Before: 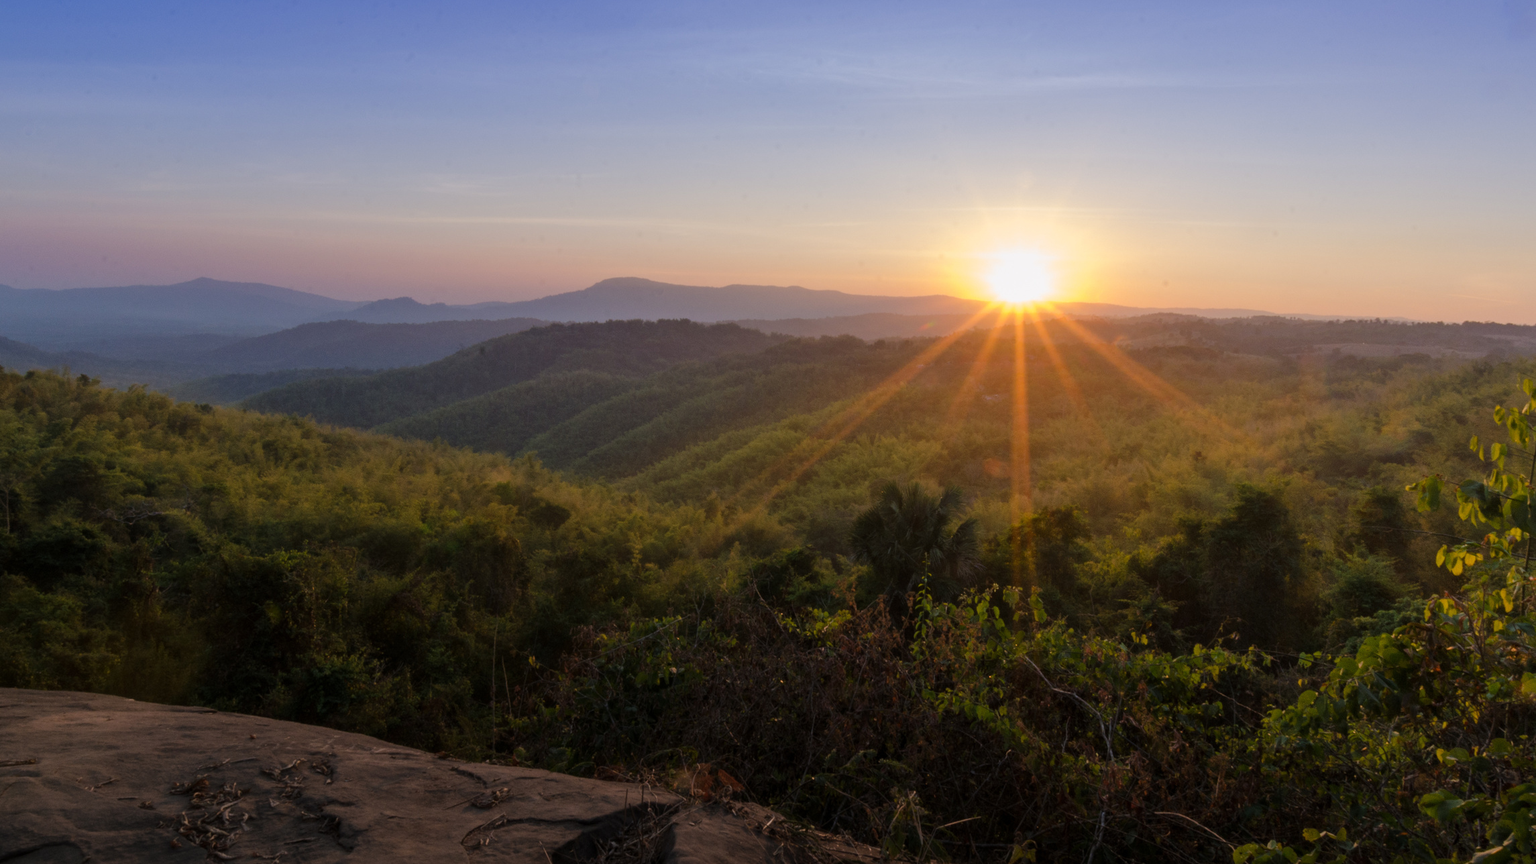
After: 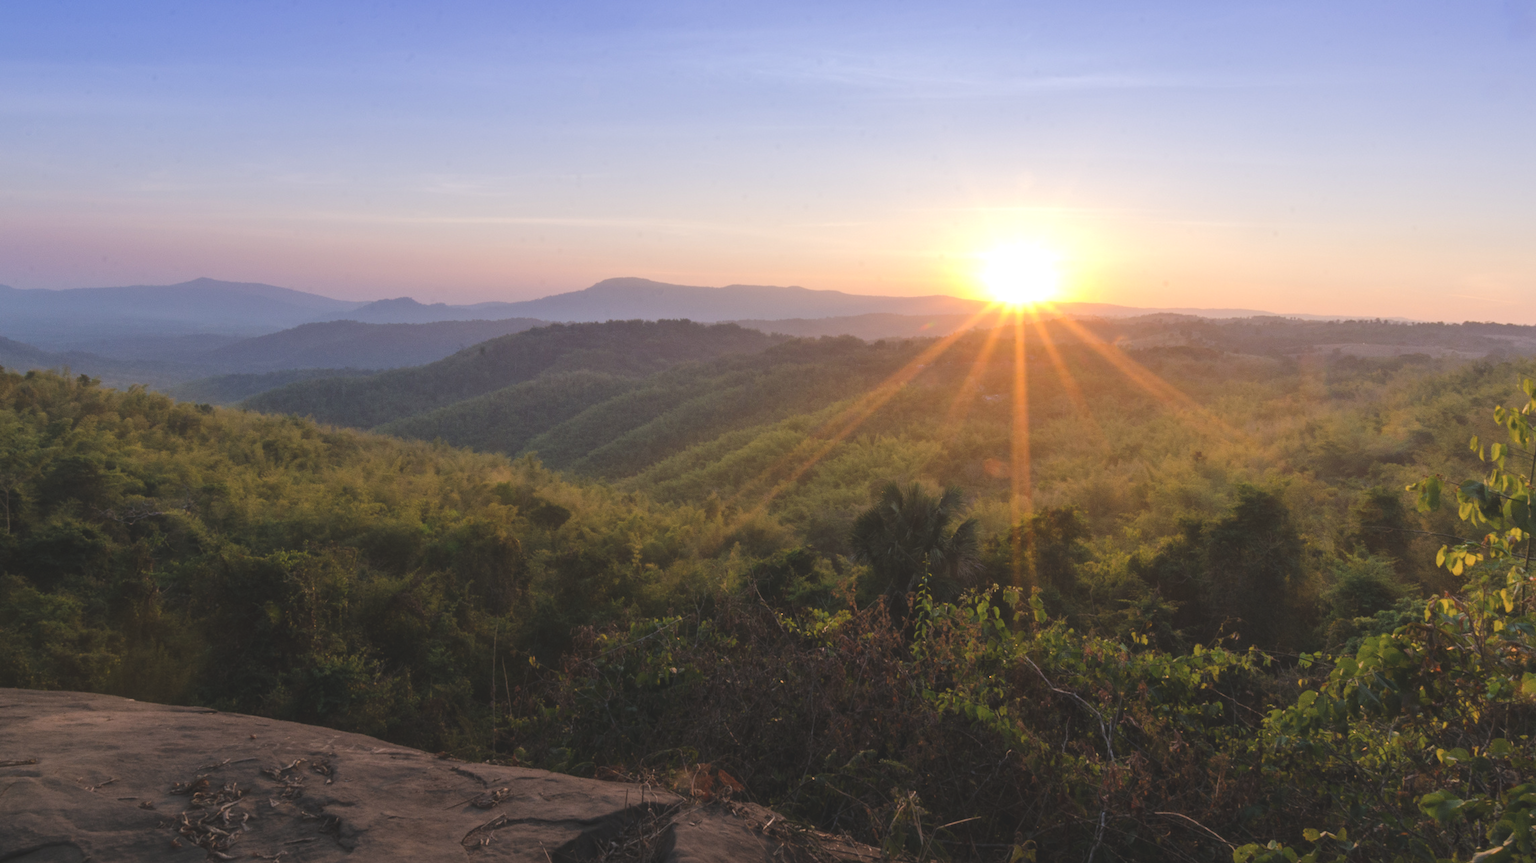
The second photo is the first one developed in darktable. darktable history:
contrast brightness saturation: saturation -0.05
color balance: lift [1.01, 1, 1, 1], gamma [1.097, 1, 1, 1], gain [0.85, 1, 1, 1]
white balance: red 1.004, blue 1.024
exposure: exposure 0.6 EV, compensate highlight preservation false
